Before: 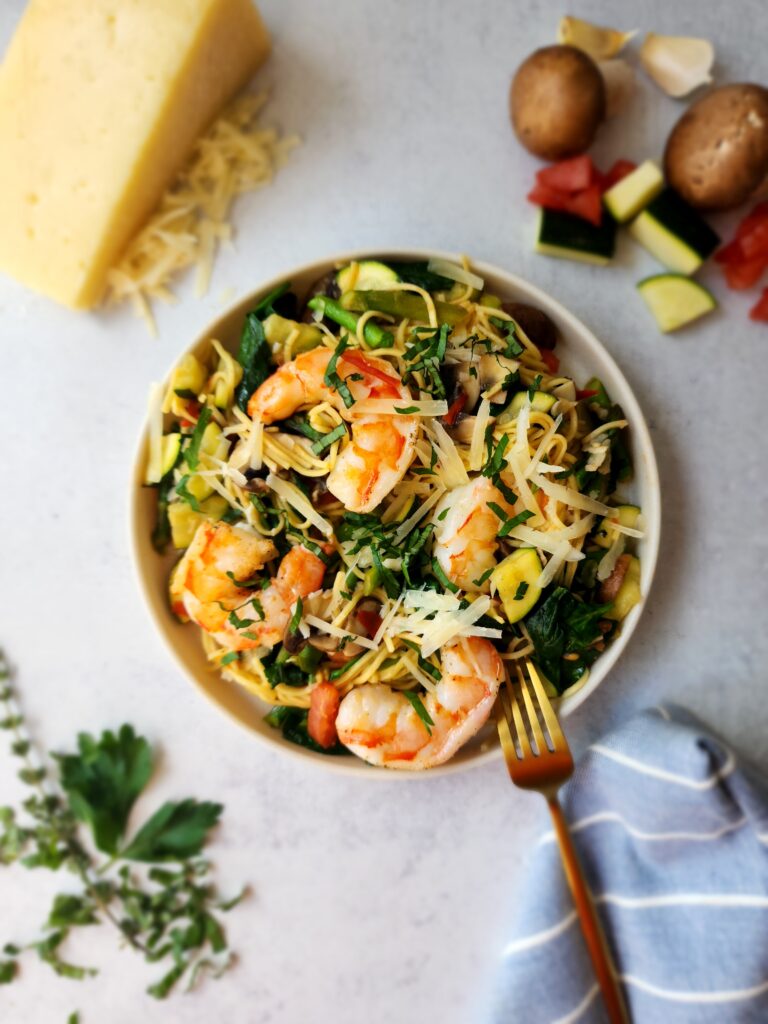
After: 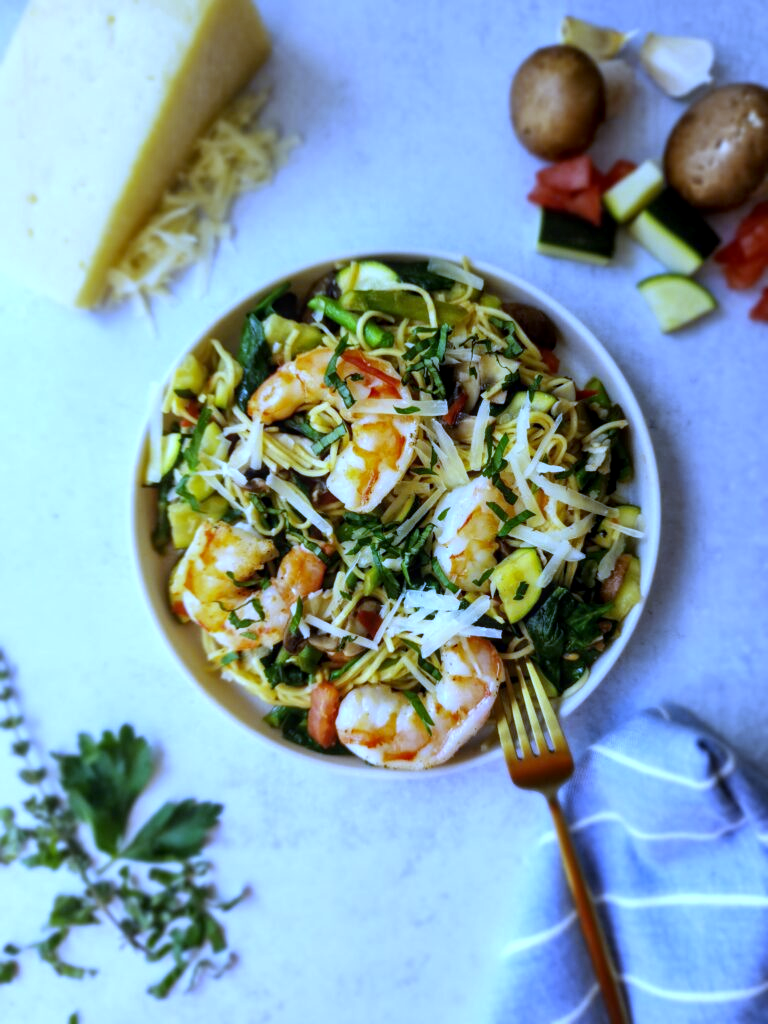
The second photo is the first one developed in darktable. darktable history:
white balance: red 0.766, blue 1.537
local contrast: on, module defaults
exposure: exposure 0.15 EV, compensate highlight preservation false
